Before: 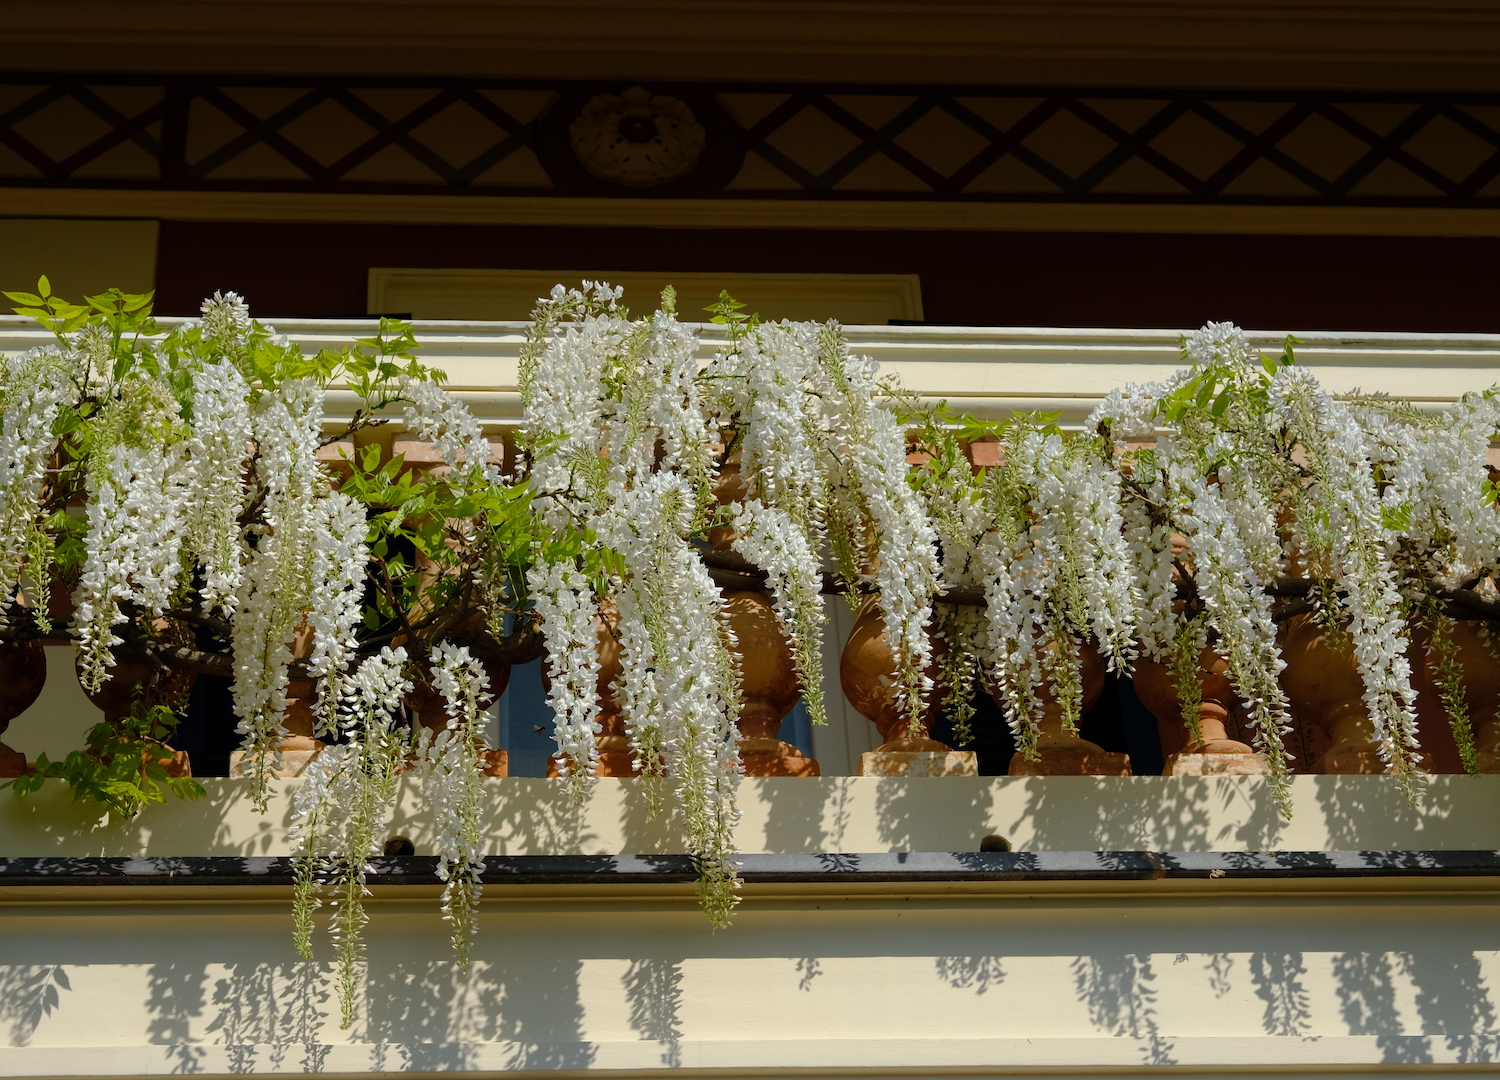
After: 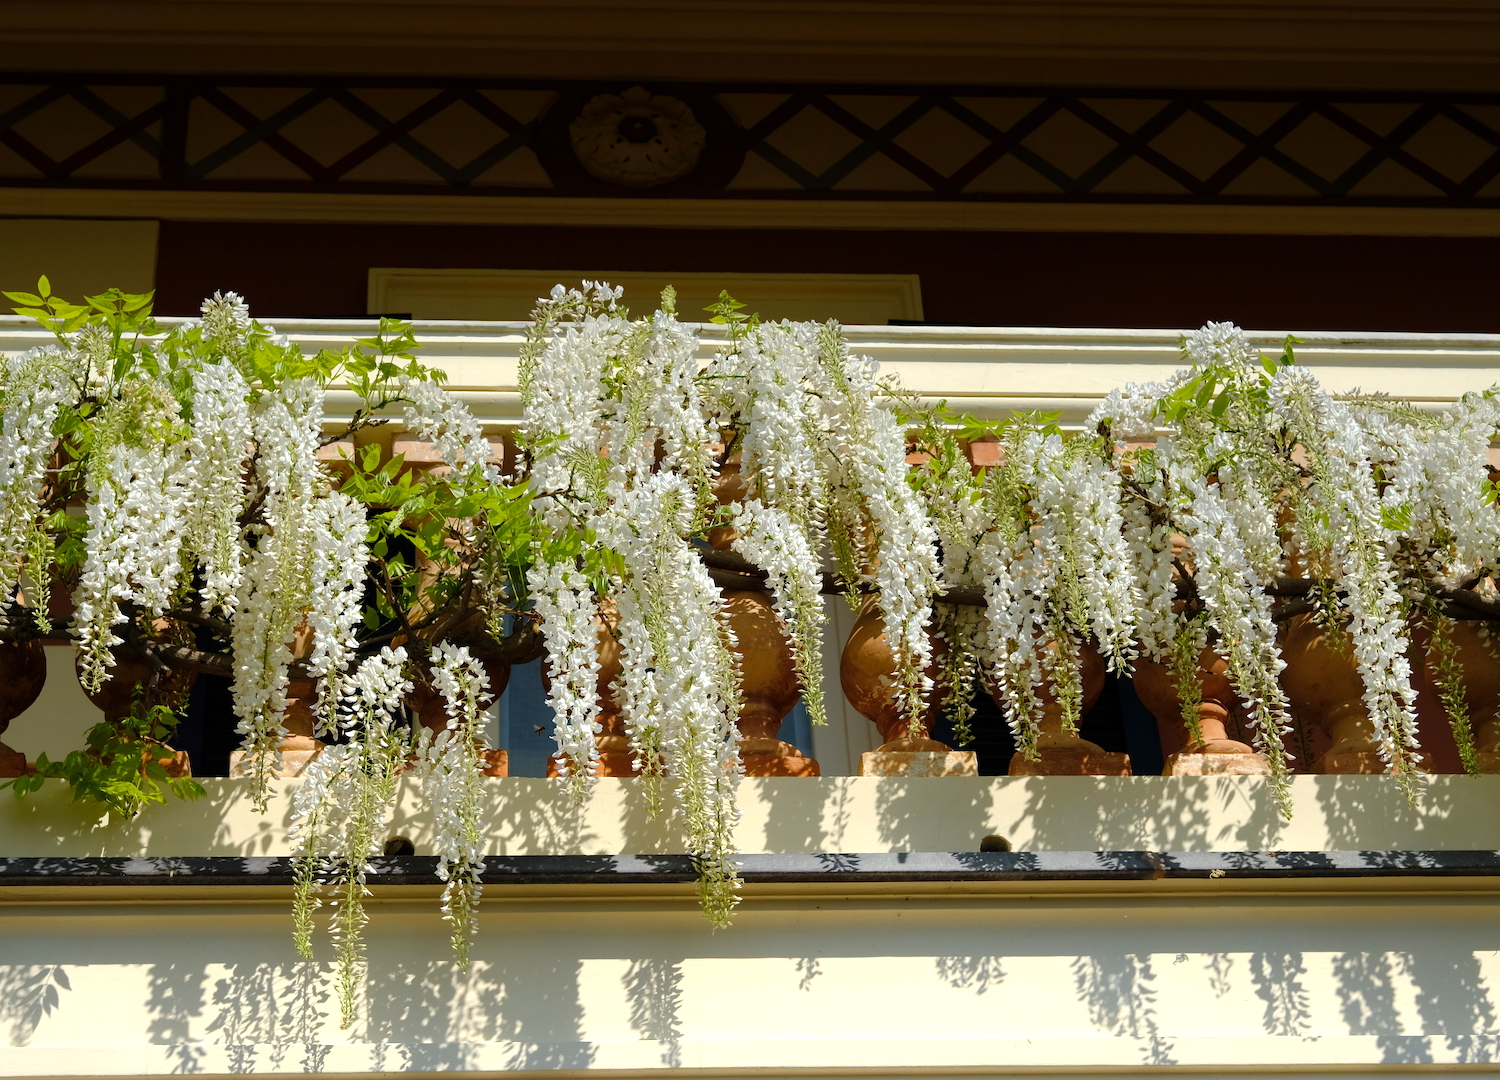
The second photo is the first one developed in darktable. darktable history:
graduated density: on, module defaults
exposure: exposure 0.74 EV, compensate highlight preservation false
